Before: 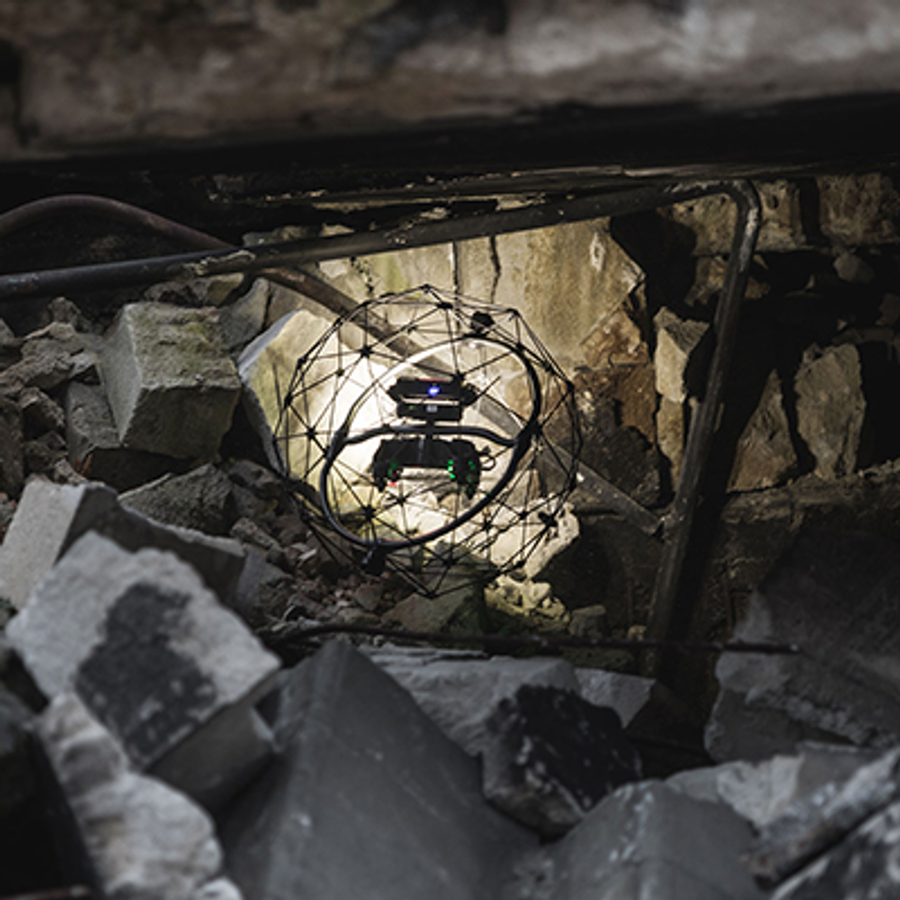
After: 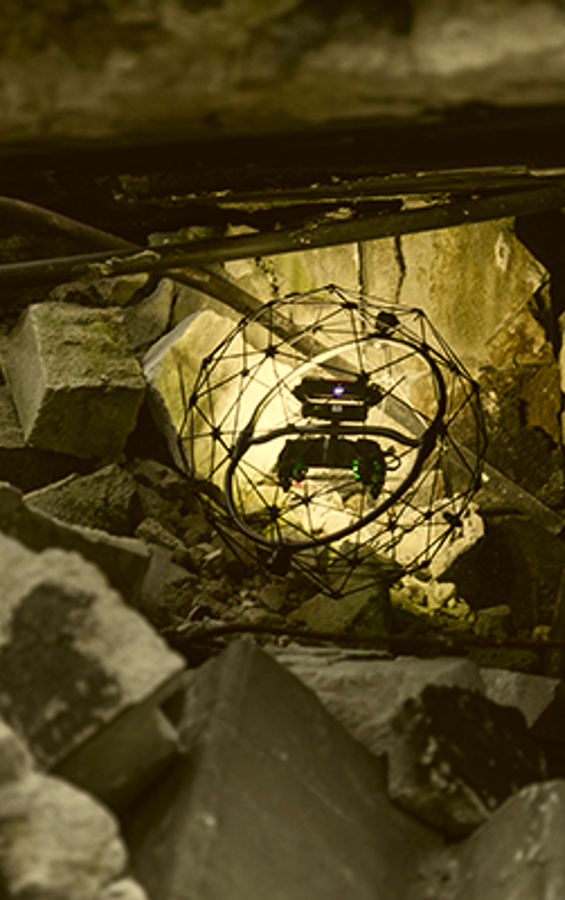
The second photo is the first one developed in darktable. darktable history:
color correction: highlights a* 0.162, highlights b* 29.53, shadows a* -0.162, shadows b* 21.09
crop: left 10.644%, right 26.528%
